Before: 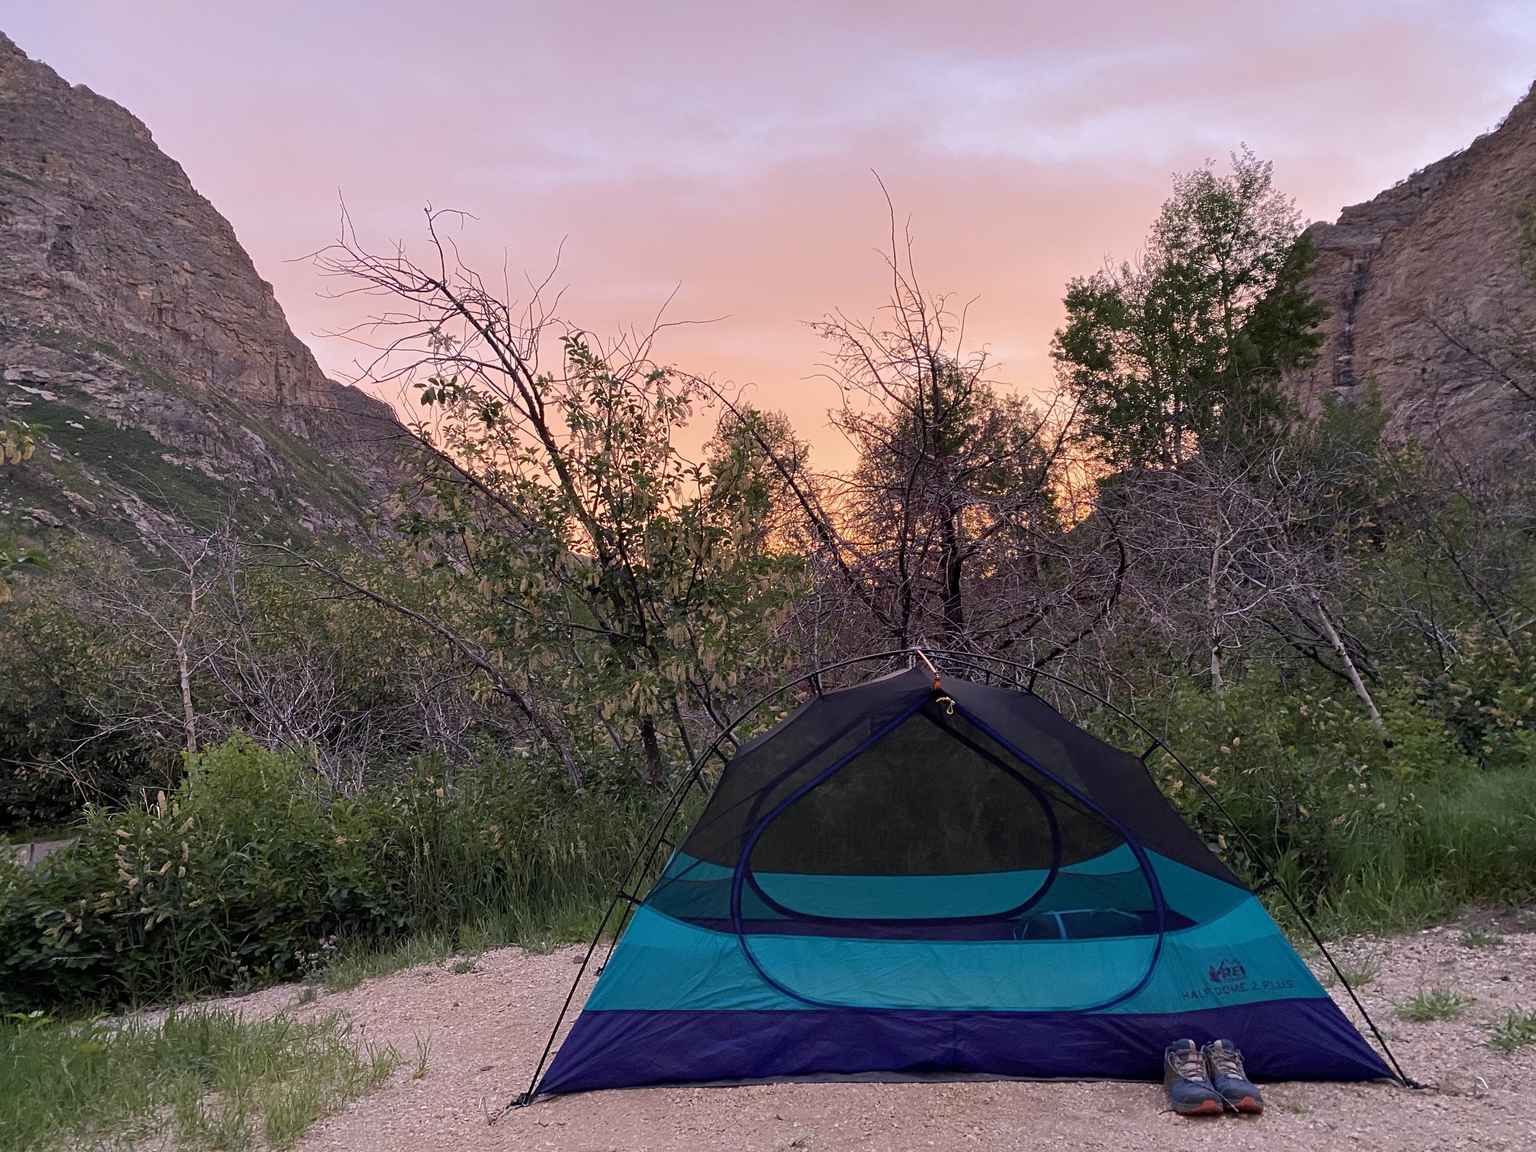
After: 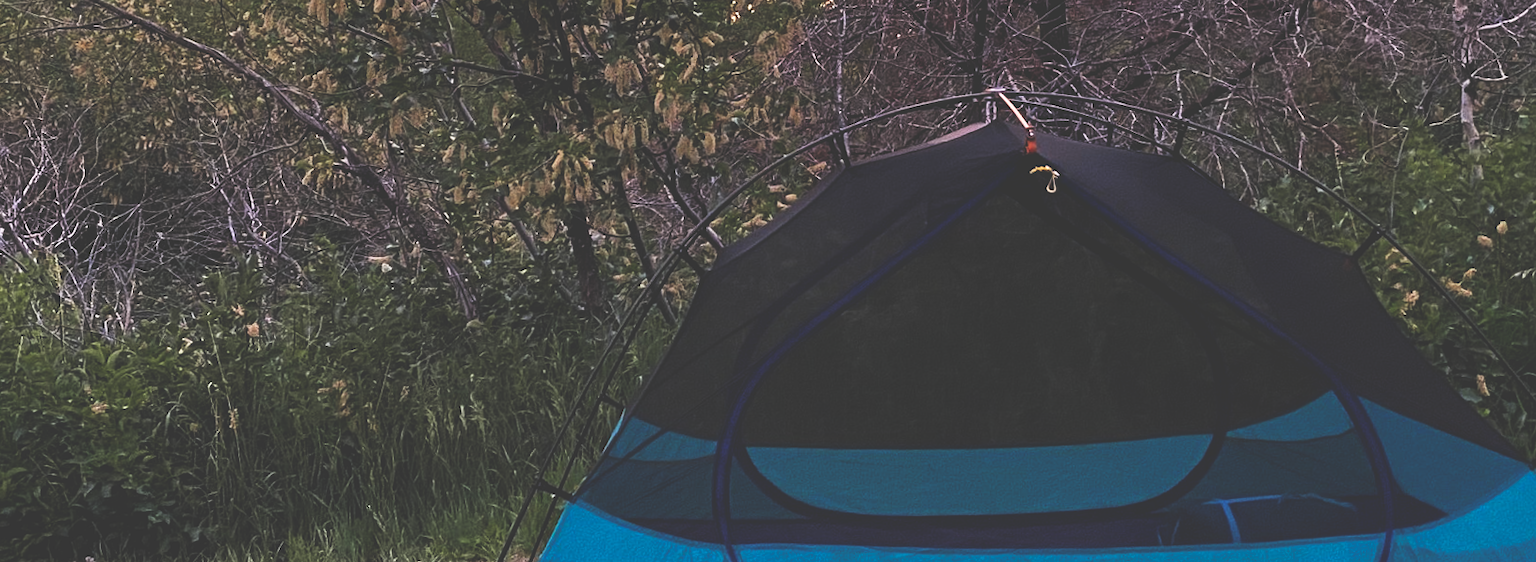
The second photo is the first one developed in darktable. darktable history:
rotate and perspective: rotation -1°, crop left 0.011, crop right 0.989, crop top 0.025, crop bottom 0.975
base curve: curves: ch0 [(0, 0.036) (0.007, 0.037) (0.604, 0.887) (1, 1)], preserve colors none
crop: left 18.091%, top 51.13%, right 17.525%, bottom 16.85%
